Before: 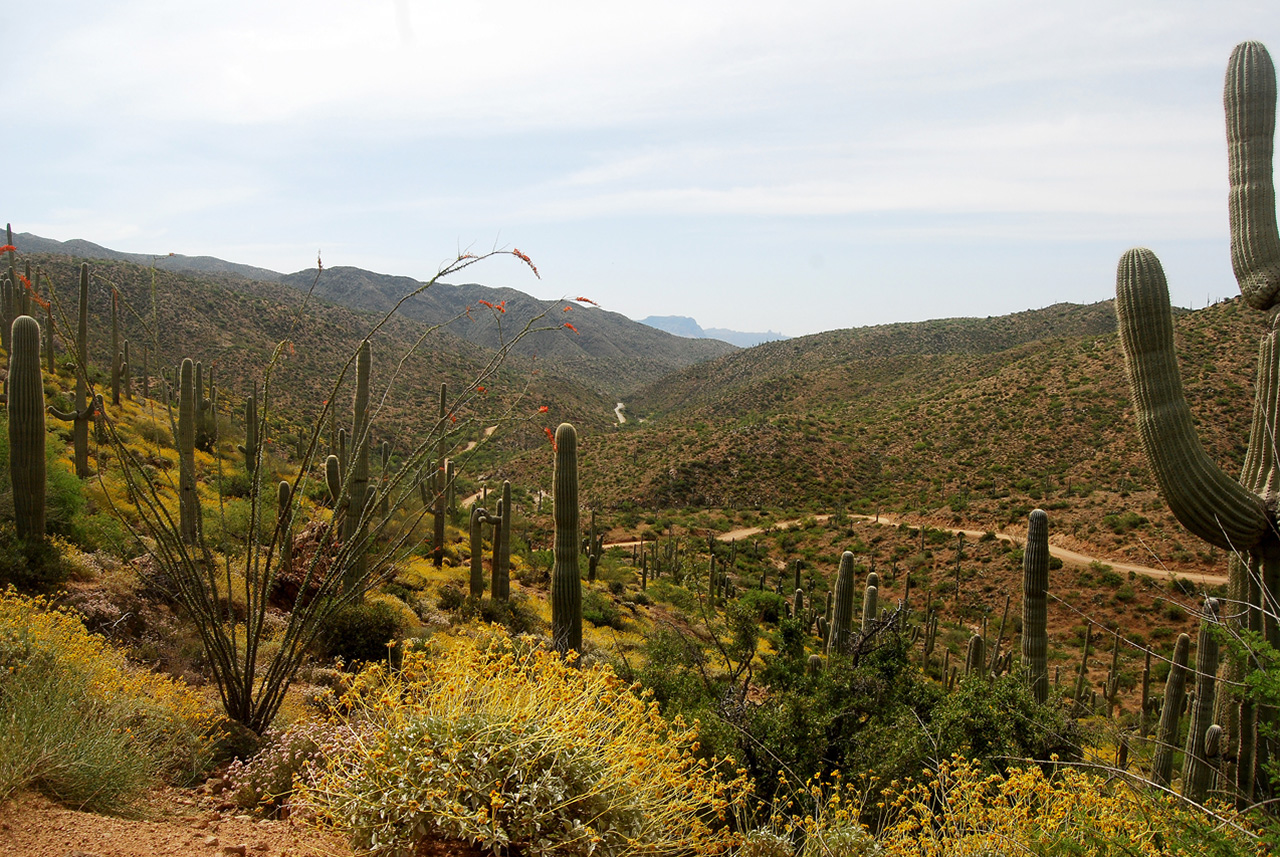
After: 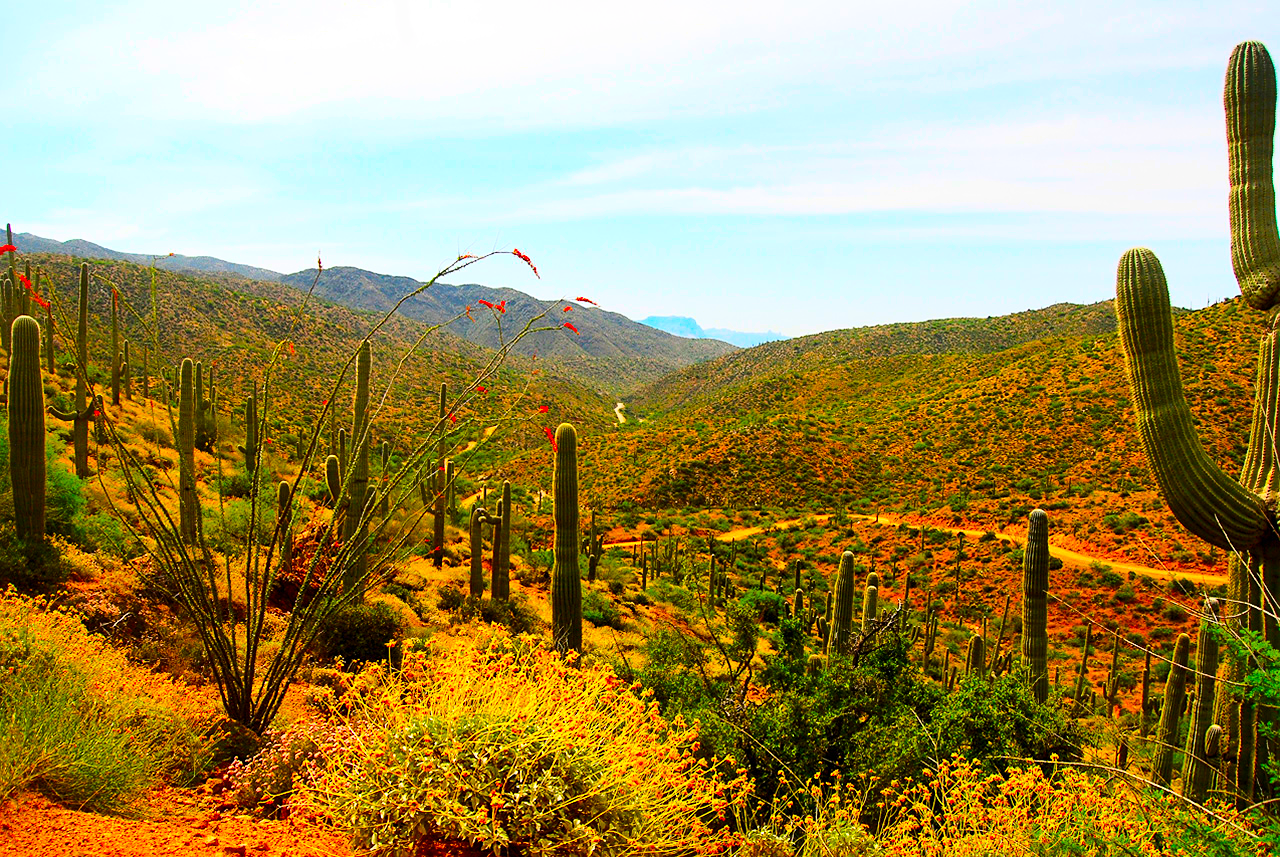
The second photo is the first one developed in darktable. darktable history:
color balance rgb: perceptual saturation grading › global saturation 20%, global vibrance 20%
shadows and highlights: shadows color adjustment 97.66%, soften with gaussian
sharpen: amount 0.2
color correction: saturation 2.15
base curve: curves: ch0 [(0, 0) (0.028, 0.03) (0.121, 0.232) (0.46, 0.748) (0.859, 0.968) (1, 1)]
